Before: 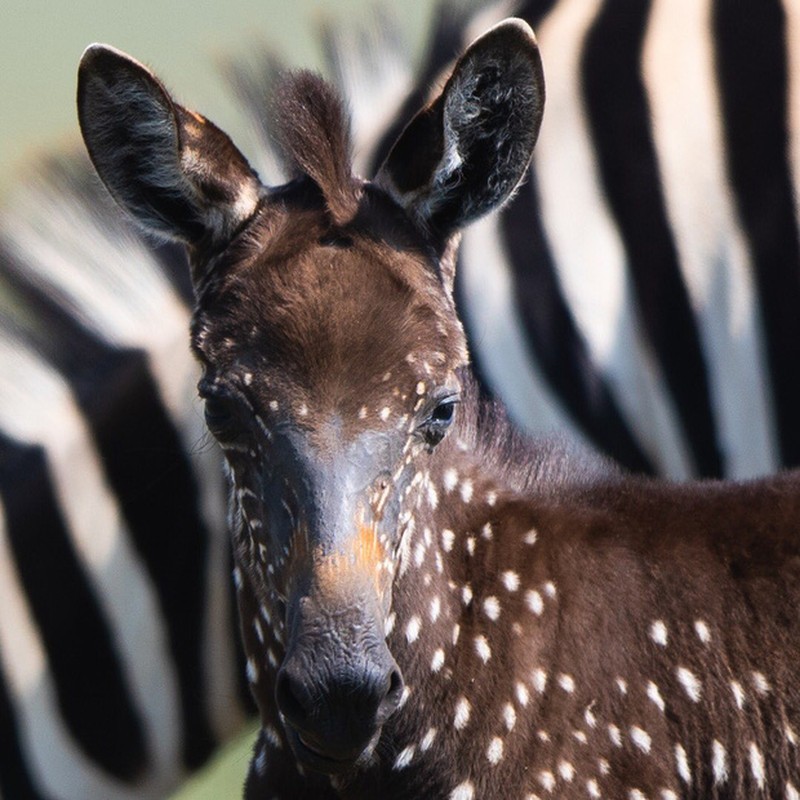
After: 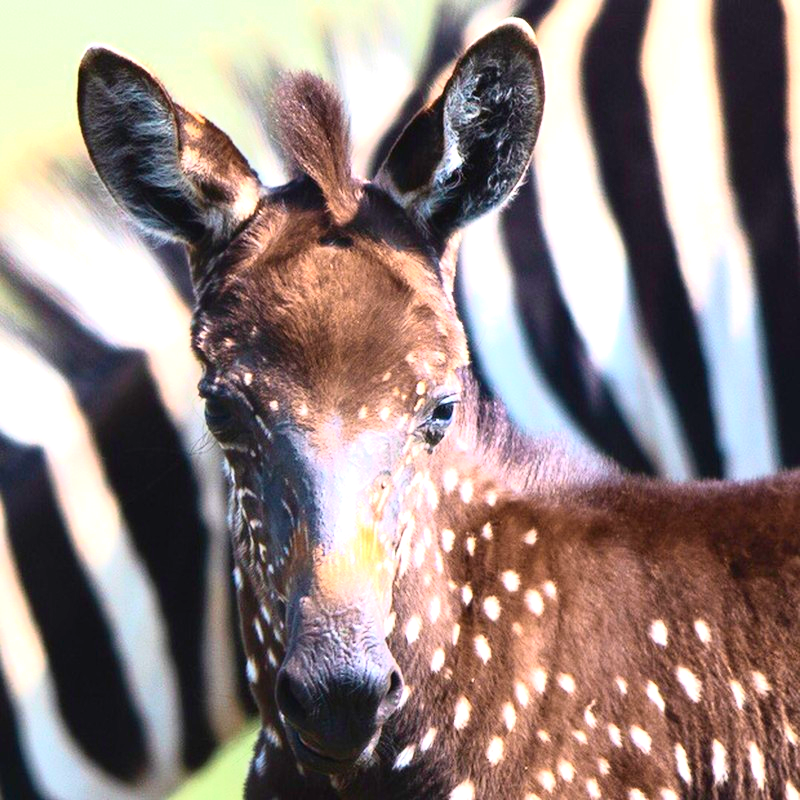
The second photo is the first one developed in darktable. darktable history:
exposure: black level correction 0, exposure 1.2 EV, compensate highlight preservation false
tone curve: curves: ch0 [(0, 0) (0.091, 0.075) (0.409, 0.457) (0.733, 0.82) (0.844, 0.908) (0.909, 0.942) (1, 0.973)]; ch1 [(0, 0) (0.437, 0.404) (0.5, 0.5) (0.529, 0.556) (0.58, 0.606) (0.616, 0.654) (1, 1)]; ch2 [(0, 0) (0.442, 0.415) (0.5, 0.5) (0.535, 0.557) (0.585, 0.62) (1, 1)], color space Lab, independent channels, preserve colors none
